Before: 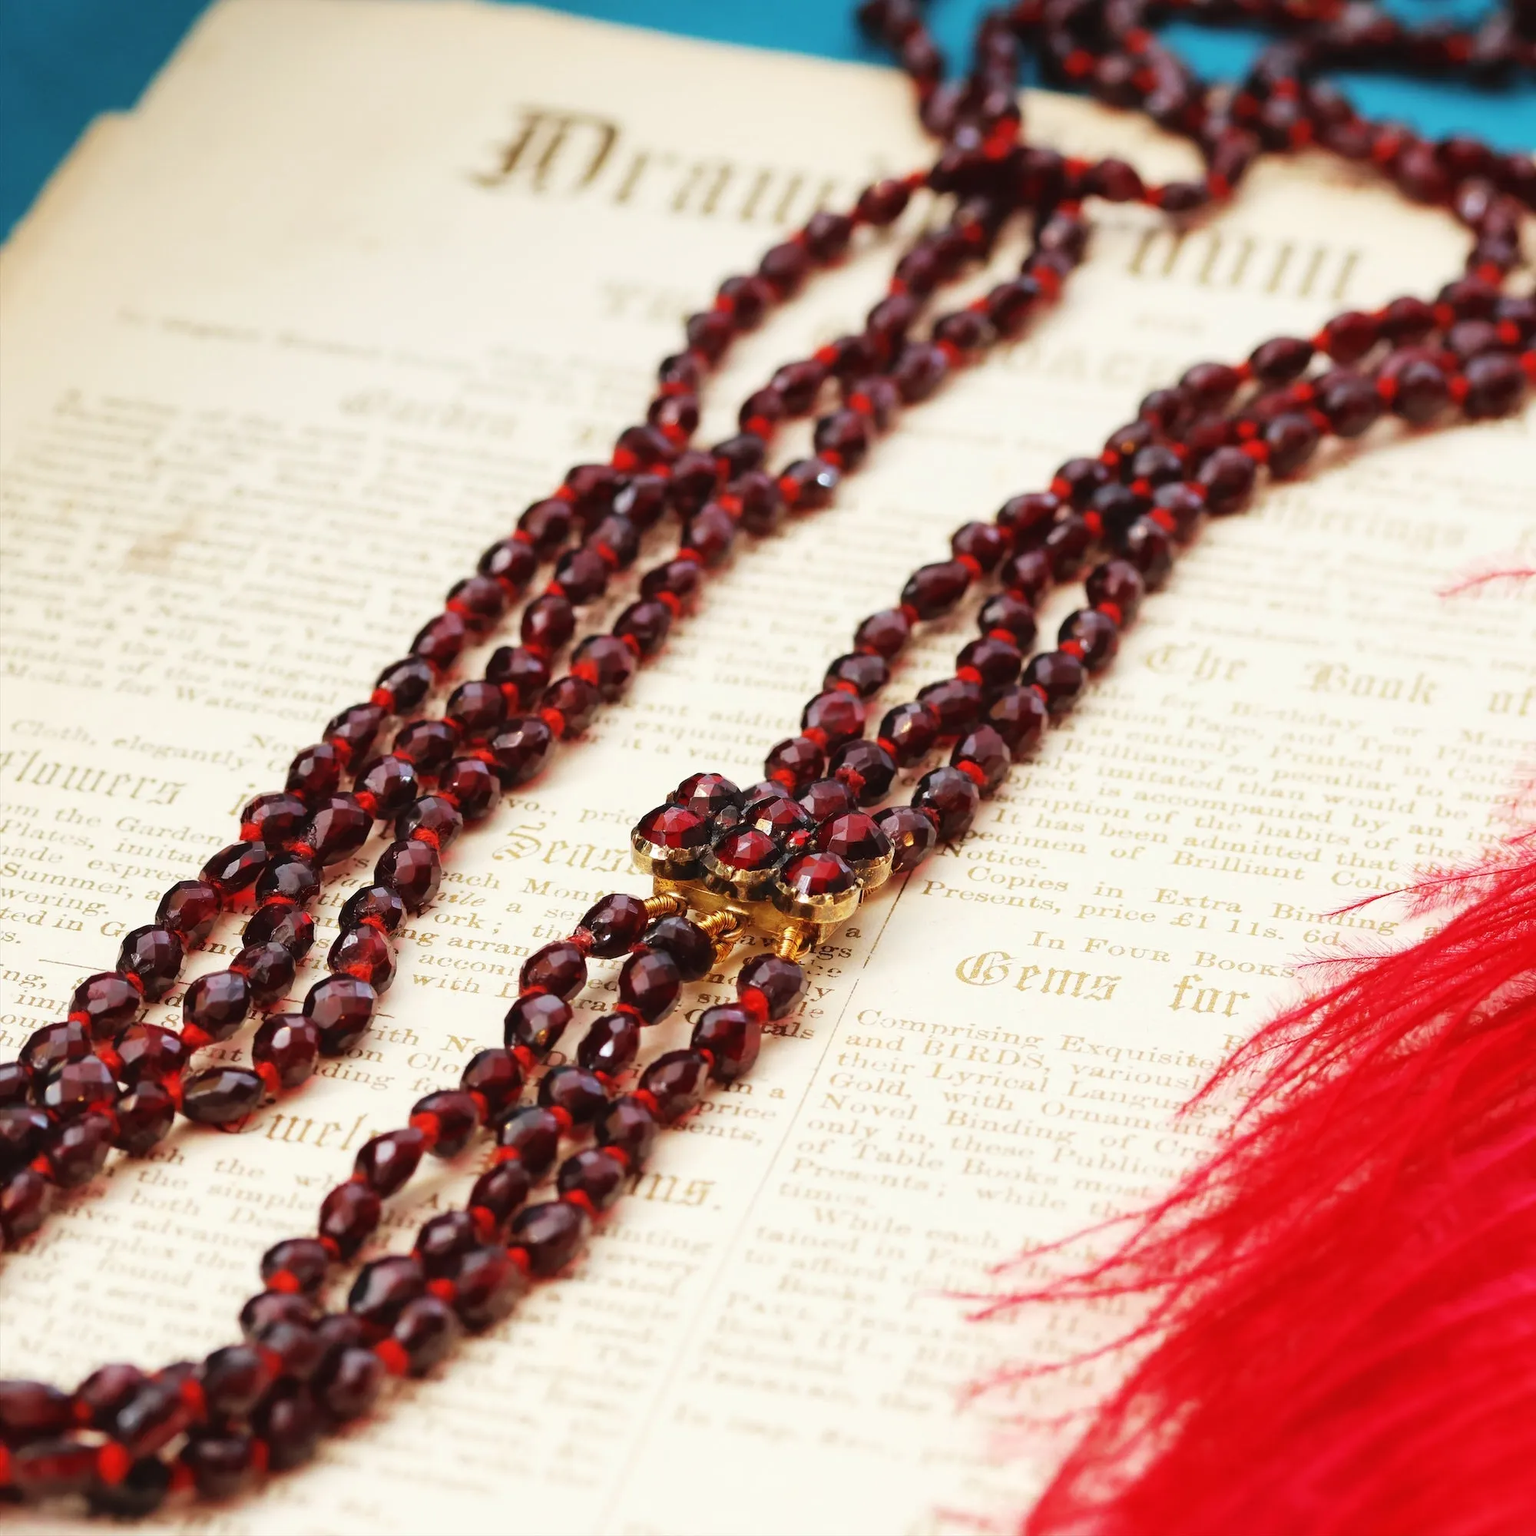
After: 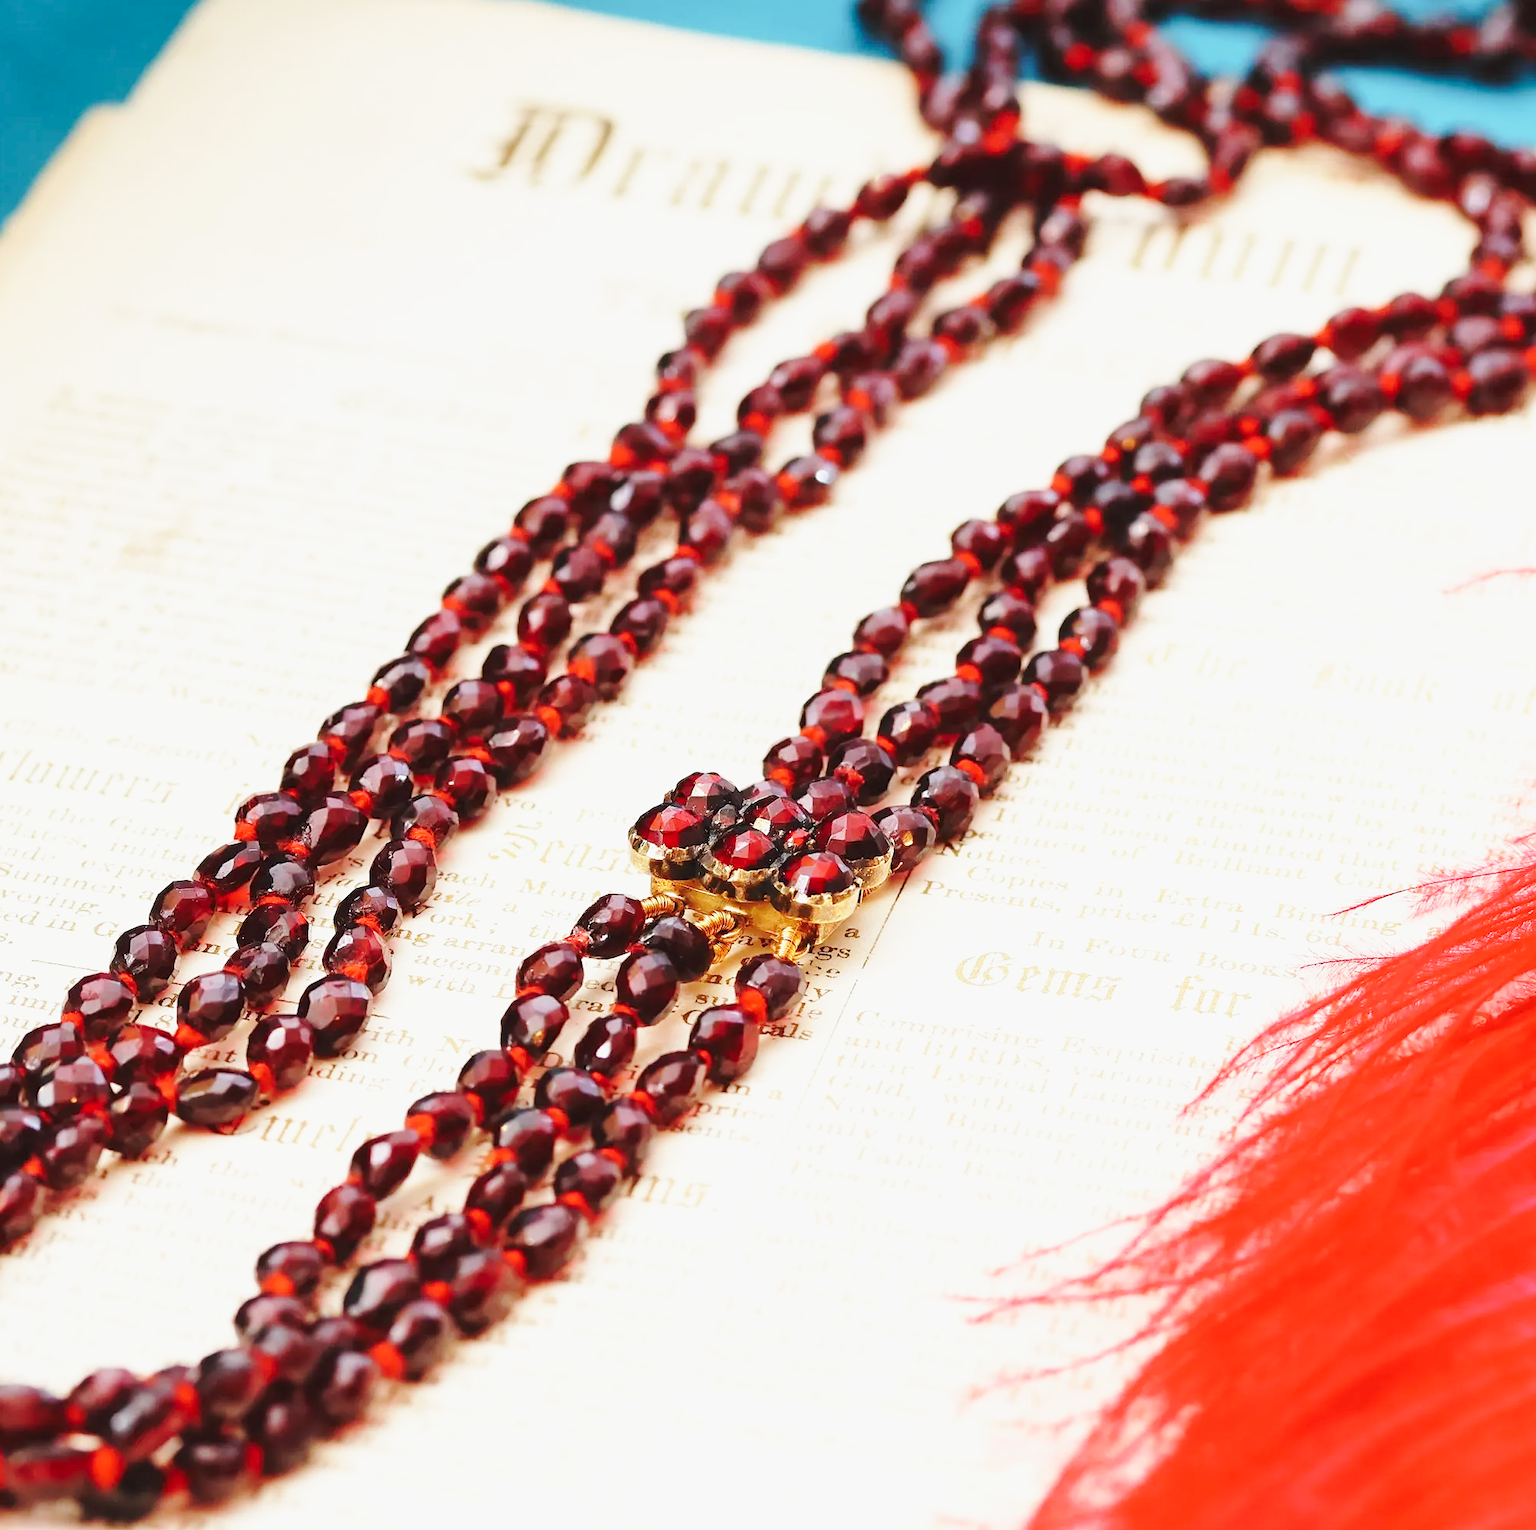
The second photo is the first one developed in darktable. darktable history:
crop: left 0.501%, top 0.498%, right 0.223%, bottom 0.585%
base curve: curves: ch0 [(0, 0) (0.025, 0.046) (0.112, 0.277) (0.467, 0.74) (0.814, 0.929) (1, 0.942)], preserve colors none
sharpen: radius 1.607, amount 0.36, threshold 1.683
